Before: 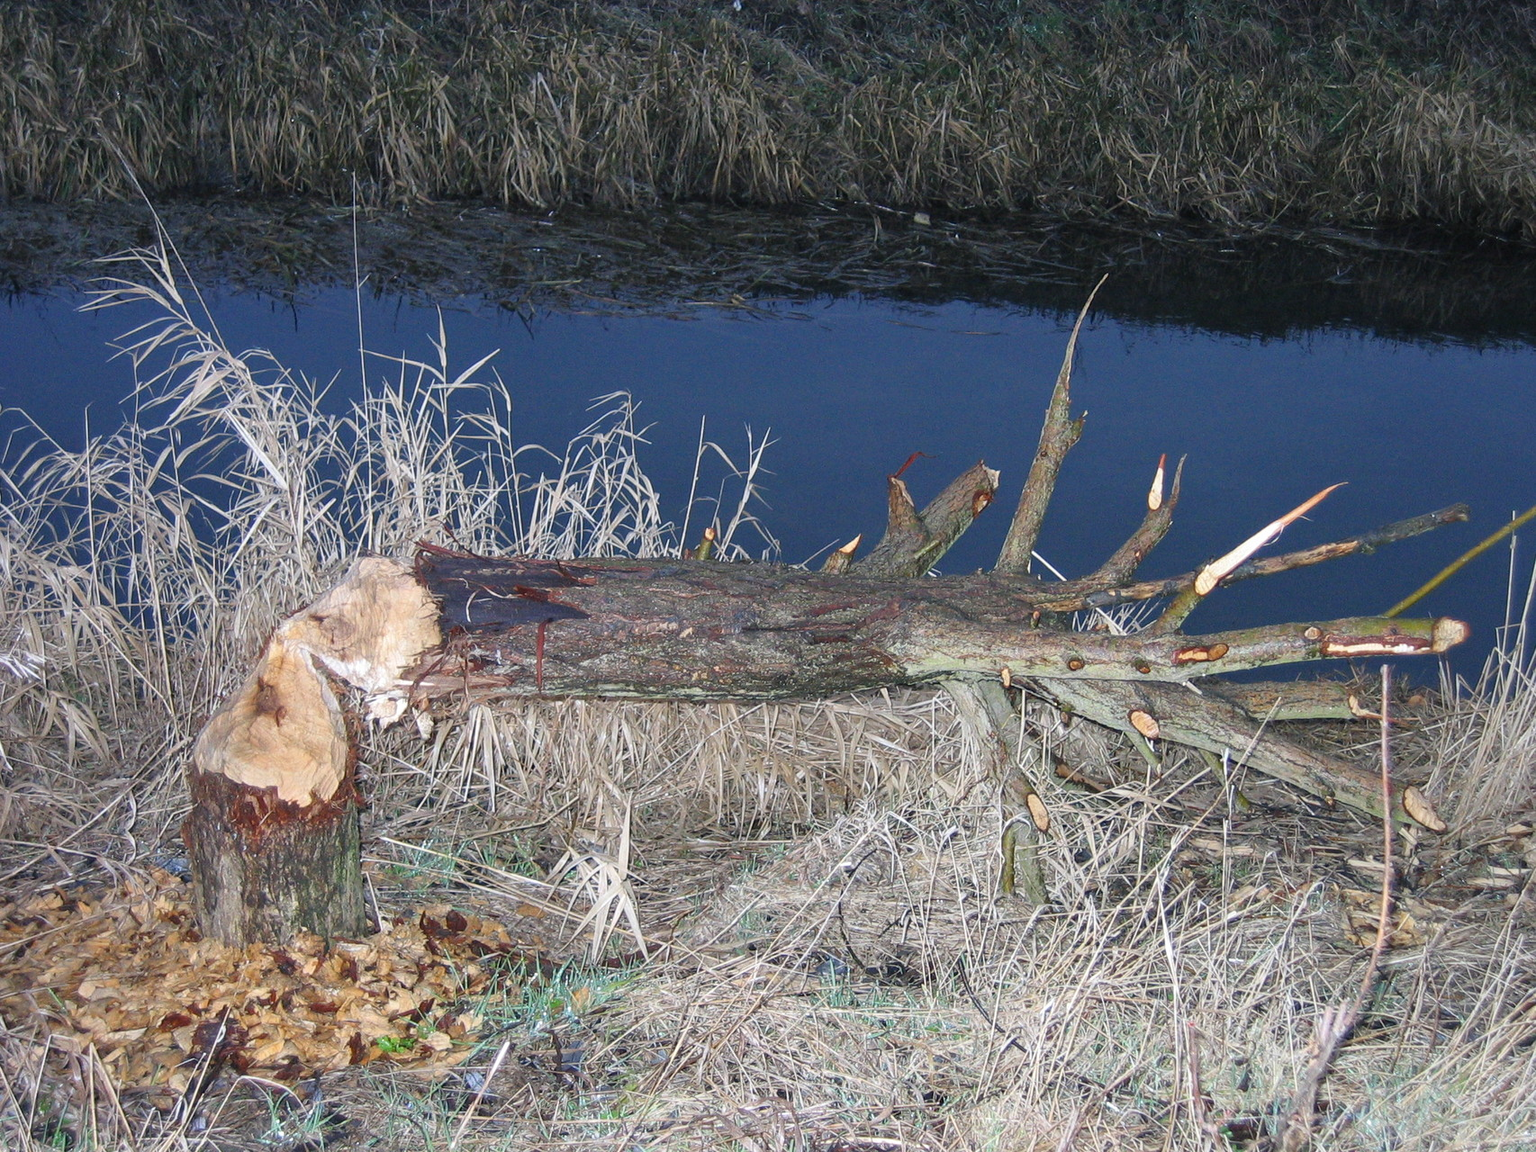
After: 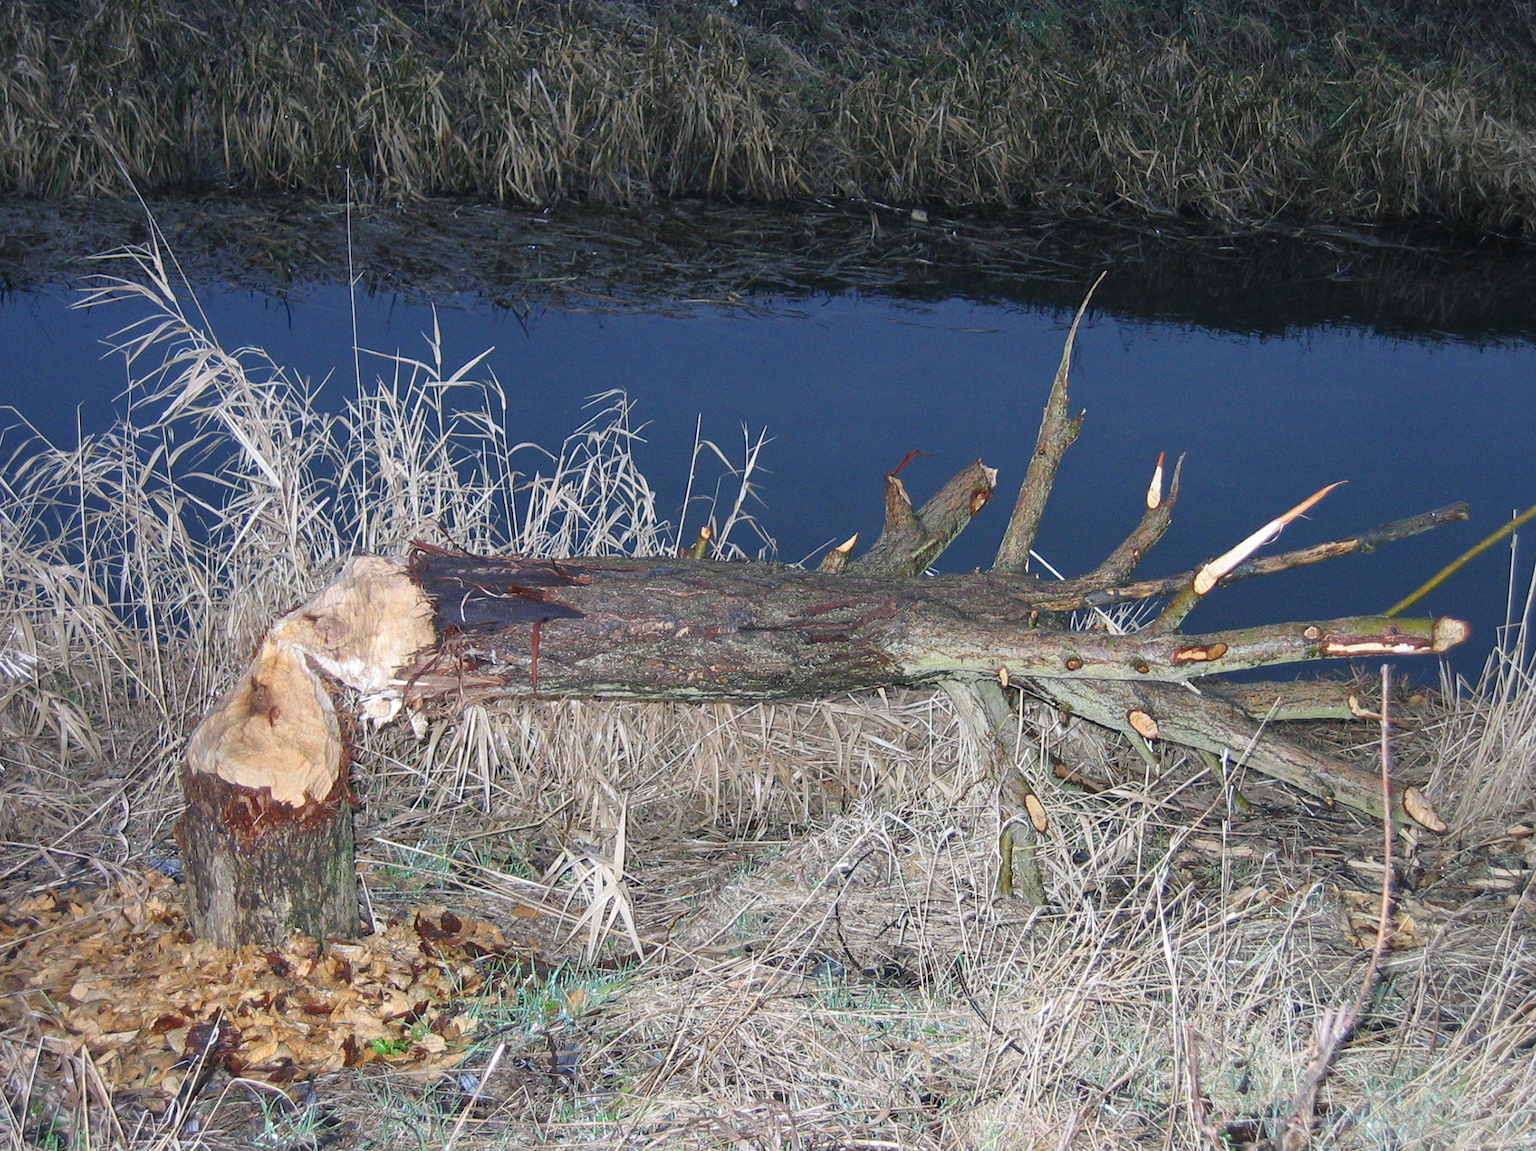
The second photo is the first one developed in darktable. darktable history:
crop and rotate: left 0.55%, top 0.396%, bottom 0.3%
